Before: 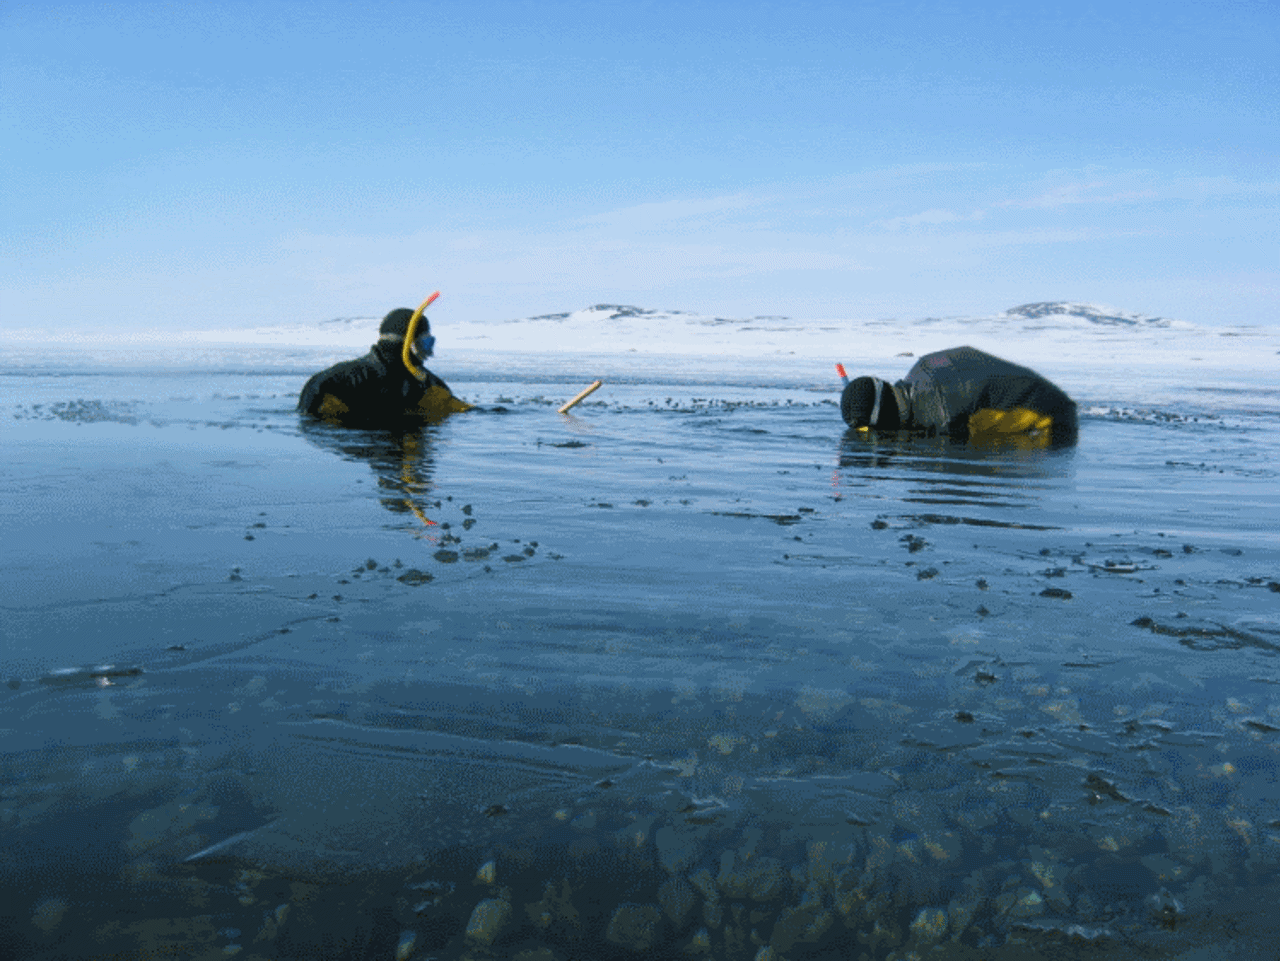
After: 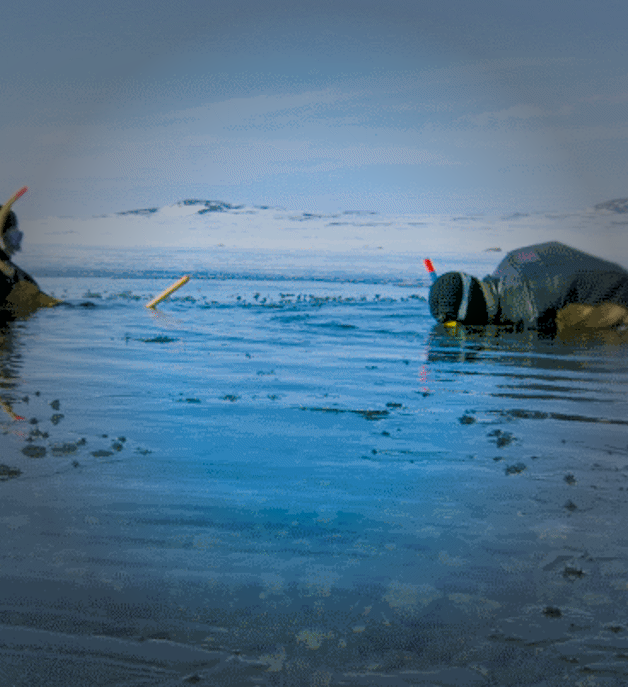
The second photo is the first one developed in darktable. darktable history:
crop: left 32.219%, top 10.983%, right 18.69%, bottom 17.448%
color balance rgb: linear chroma grading › global chroma 14.696%, perceptual saturation grading › global saturation 30.751%
exposure: black level correction 0.003, exposure 0.383 EV, compensate exposure bias true, compensate highlight preservation false
shadows and highlights: shadows 39.58, highlights -60.08
local contrast: on, module defaults
filmic rgb: middle gray luminance 4.48%, black relative exposure -13.04 EV, white relative exposure 5.02 EV, target black luminance 0%, hardness 5.17, latitude 59.51%, contrast 0.762, highlights saturation mix 4.33%, shadows ↔ highlights balance 25.83%, color science v6 (2022)
vignetting: fall-off start 48.82%, automatic ratio true, width/height ratio 1.286
